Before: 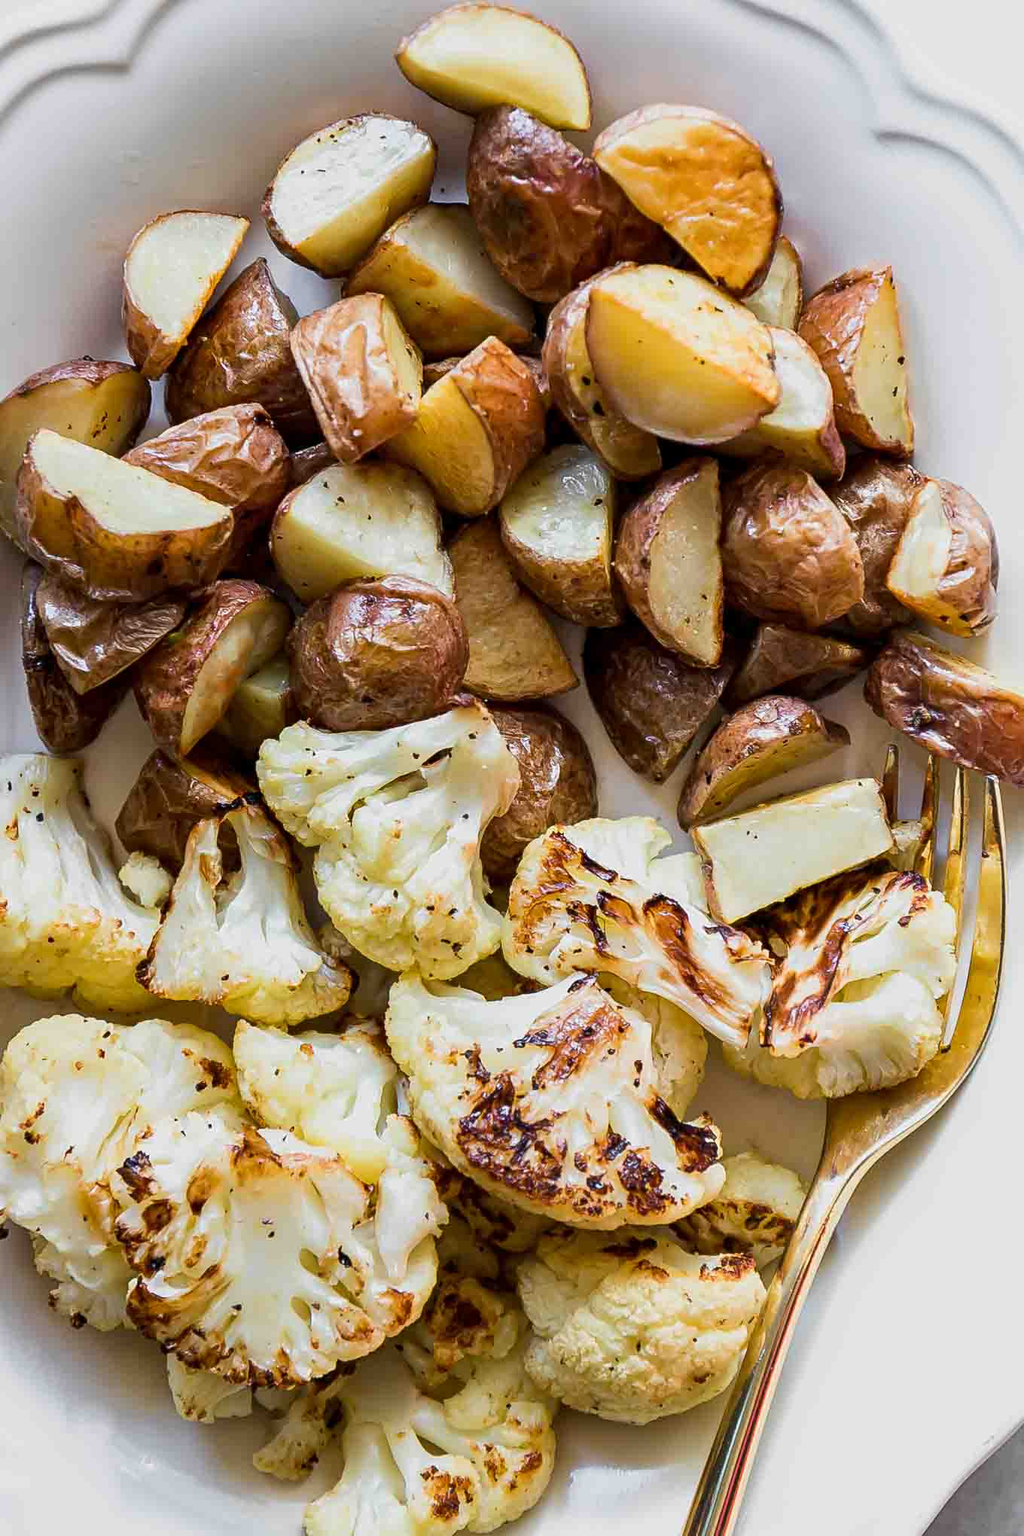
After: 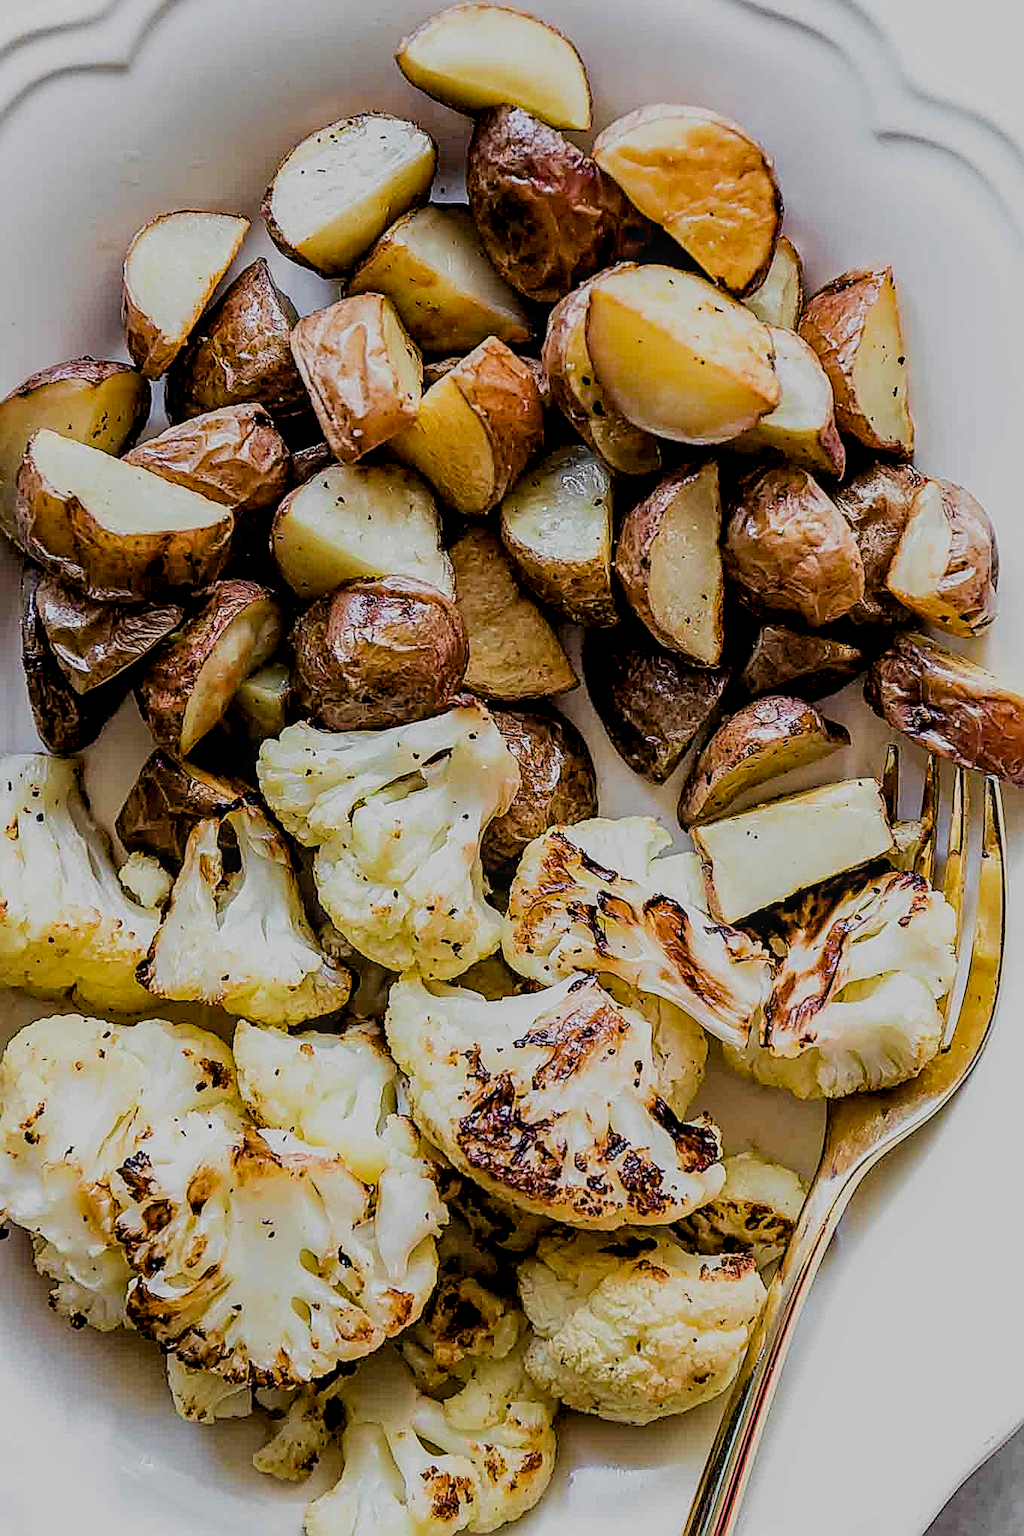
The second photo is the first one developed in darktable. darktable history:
filmic rgb: black relative exposure -6.94 EV, white relative exposure 5.6 EV, threshold 2.99 EV, hardness 2.85, enable highlight reconstruction true
exposure: black level correction 0.009, exposure 0.017 EV, compensate exposure bias true, compensate highlight preservation false
local contrast: on, module defaults
sharpen: amount 0.988
